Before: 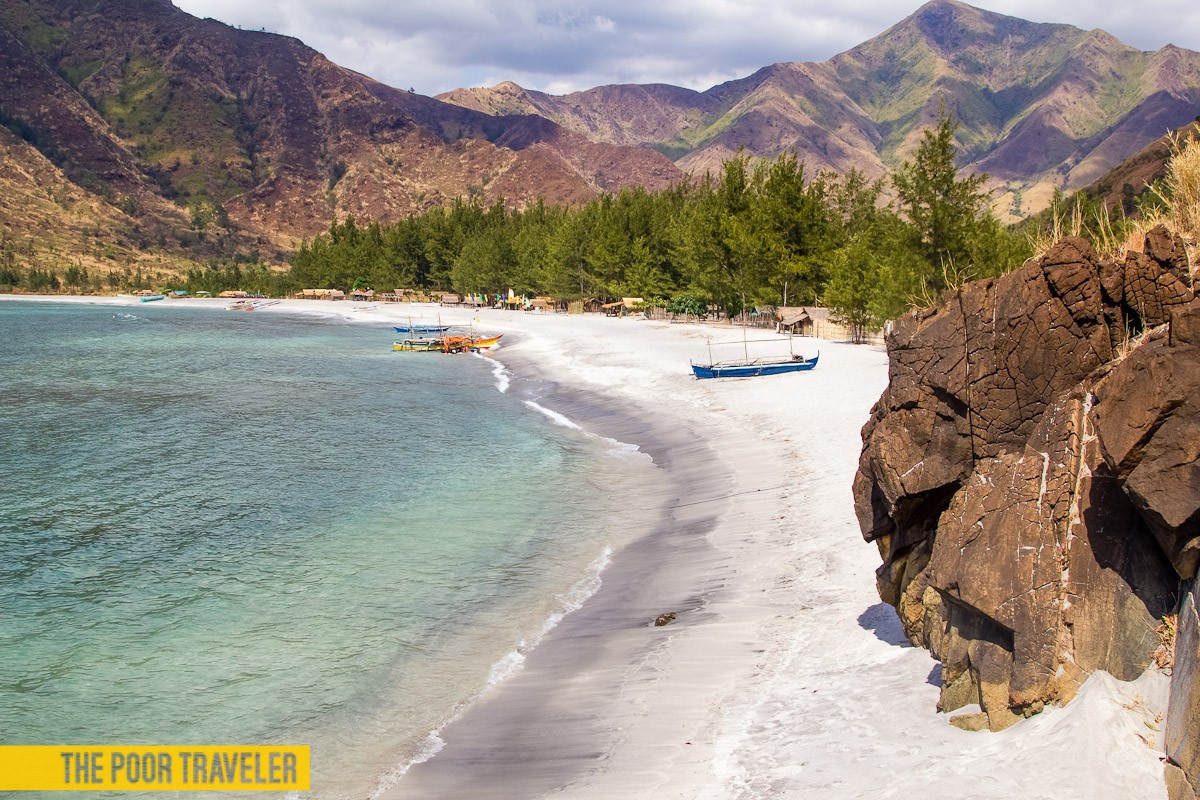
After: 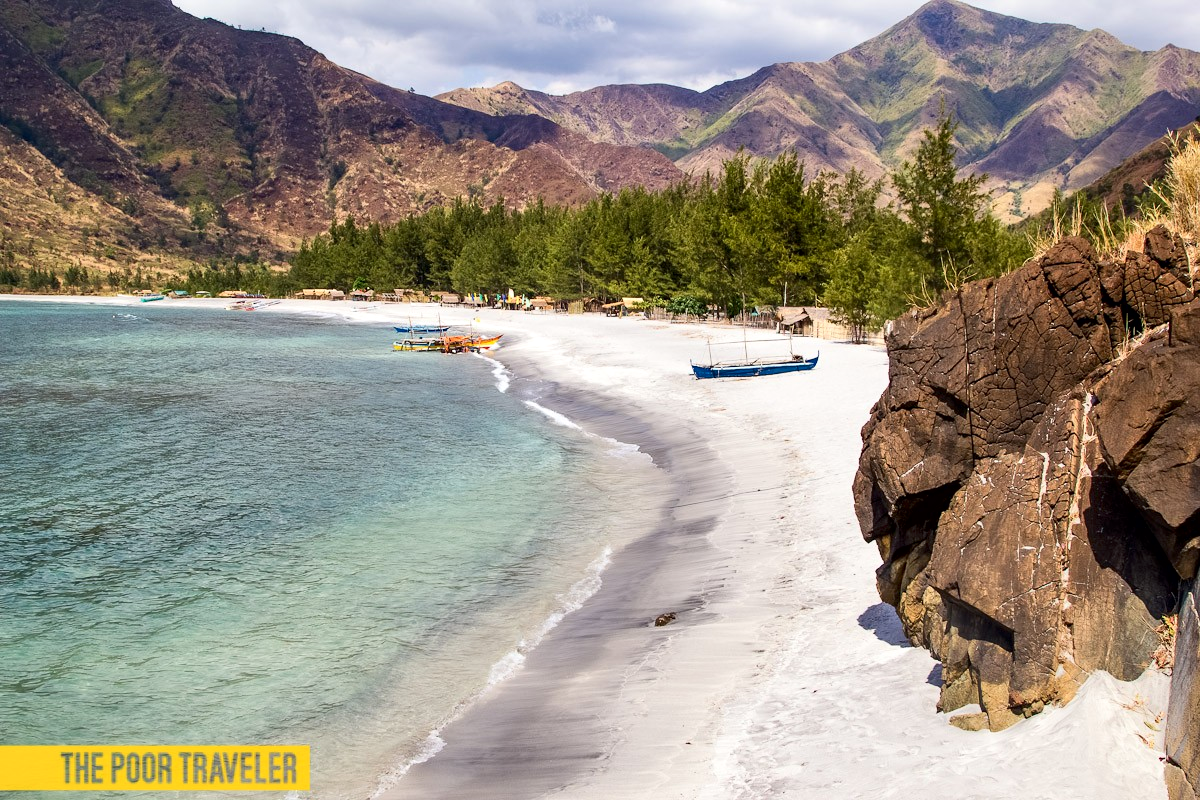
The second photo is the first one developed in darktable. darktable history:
contrast equalizer: octaves 7, y [[0.524 ×6], [0.512 ×6], [0.379 ×6], [0 ×6], [0 ×6]]
contrast brightness saturation: contrast 0.14
